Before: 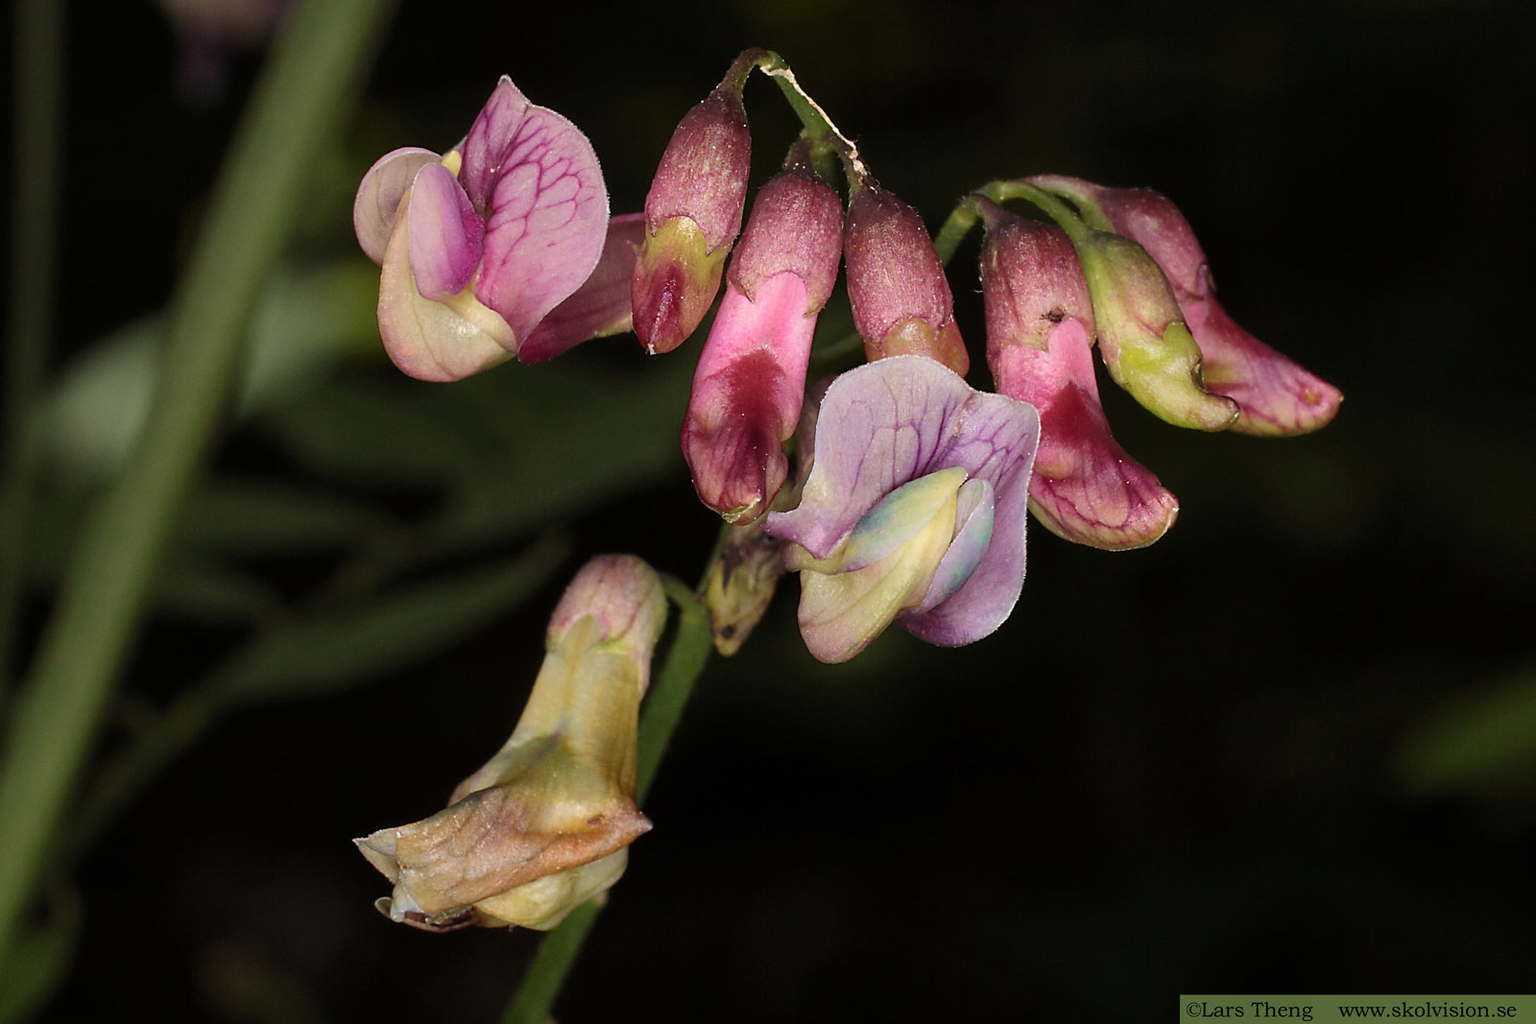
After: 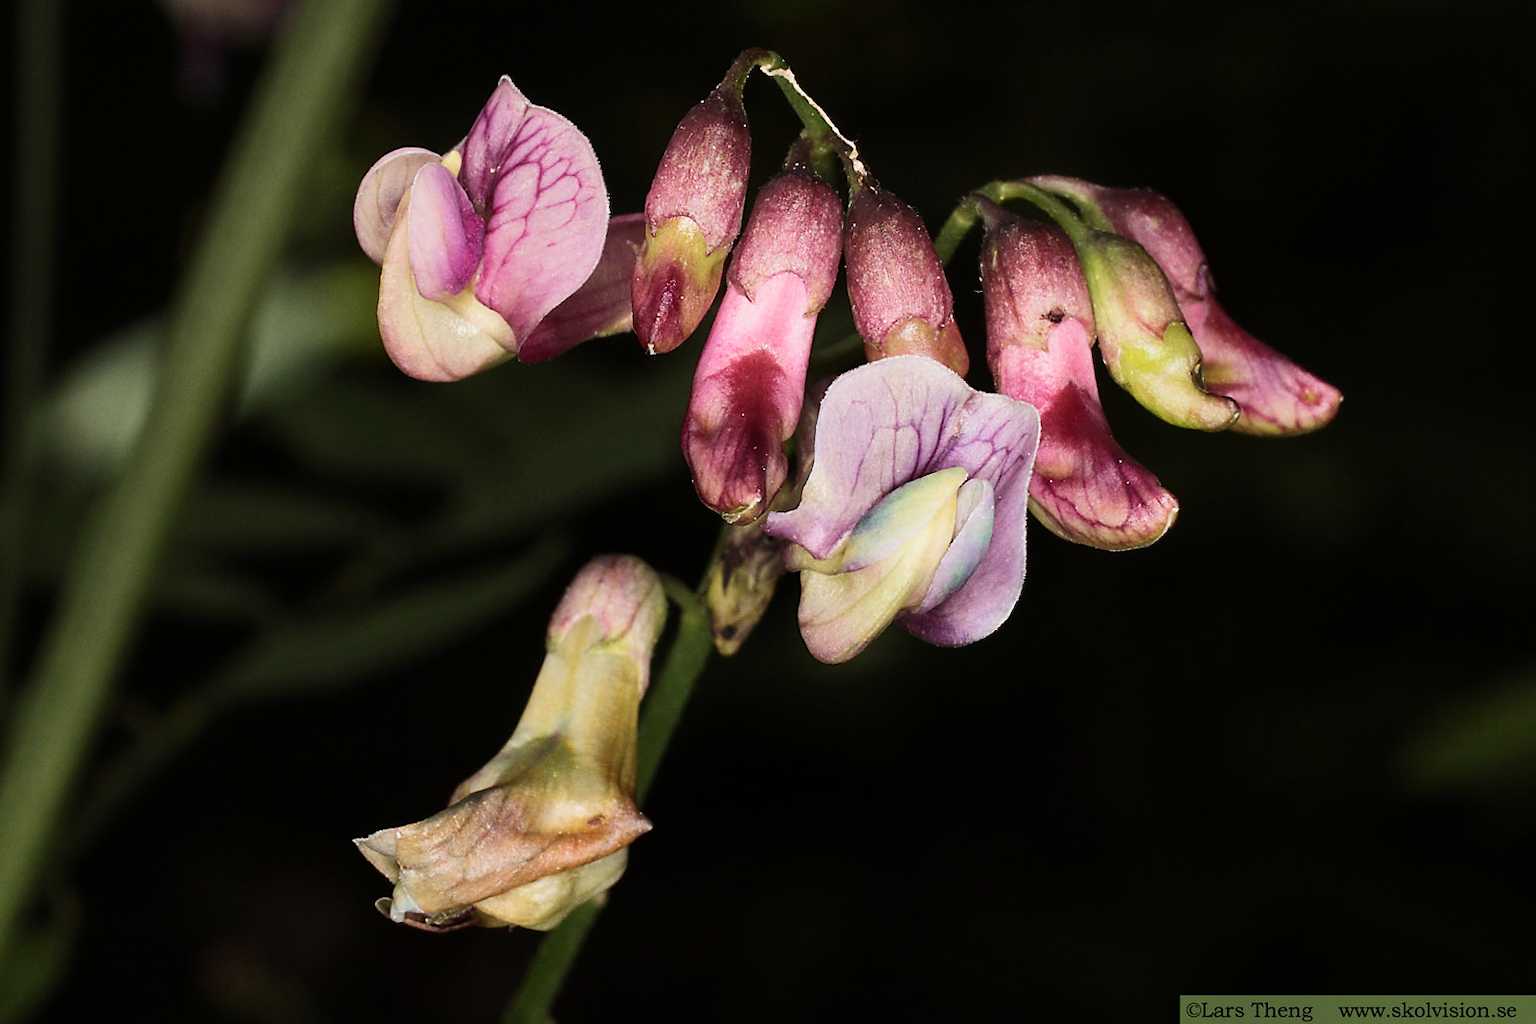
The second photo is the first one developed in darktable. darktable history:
sigmoid: contrast 1.22, skew 0.65
tone equalizer: -8 EV -0.75 EV, -7 EV -0.7 EV, -6 EV -0.6 EV, -5 EV -0.4 EV, -3 EV 0.4 EV, -2 EV 0.6 EV, -1 EV 0.7 EV, +0 EV 0.75 EV, edges refinement/feathering 500, mask exposure compensation -1.57 EV, preserve details no
